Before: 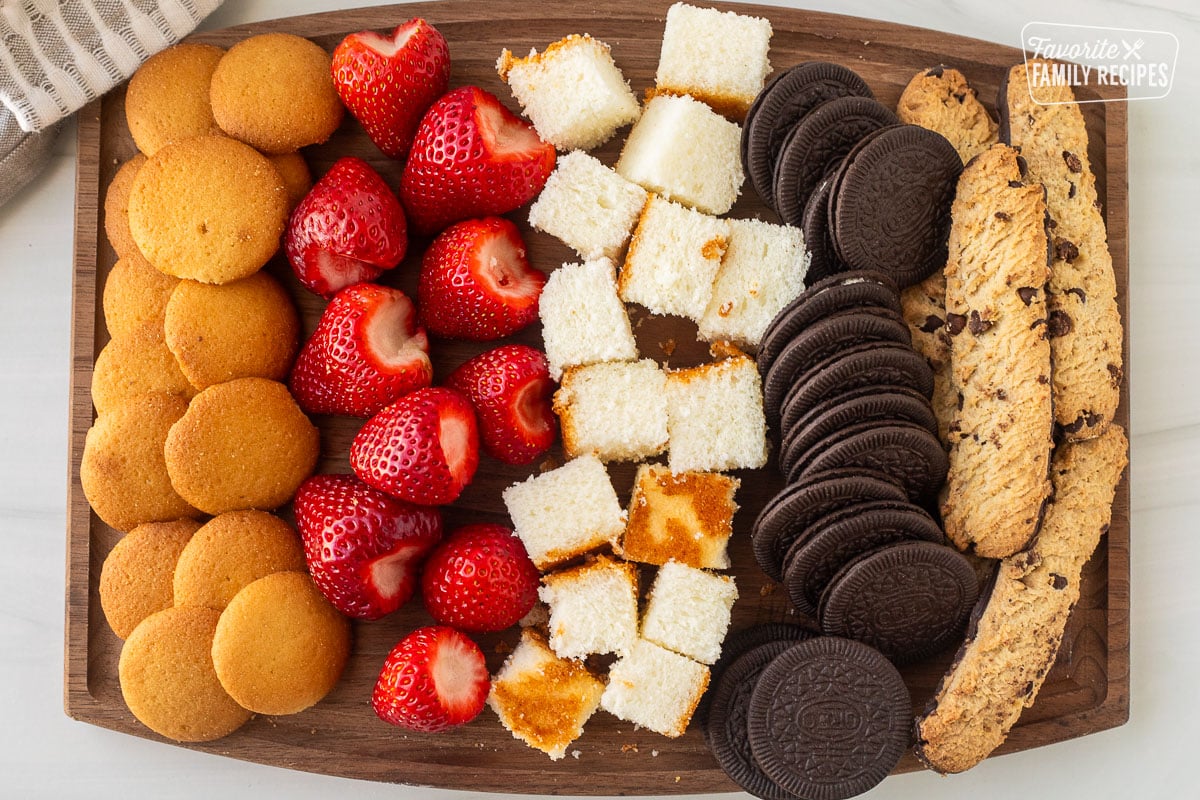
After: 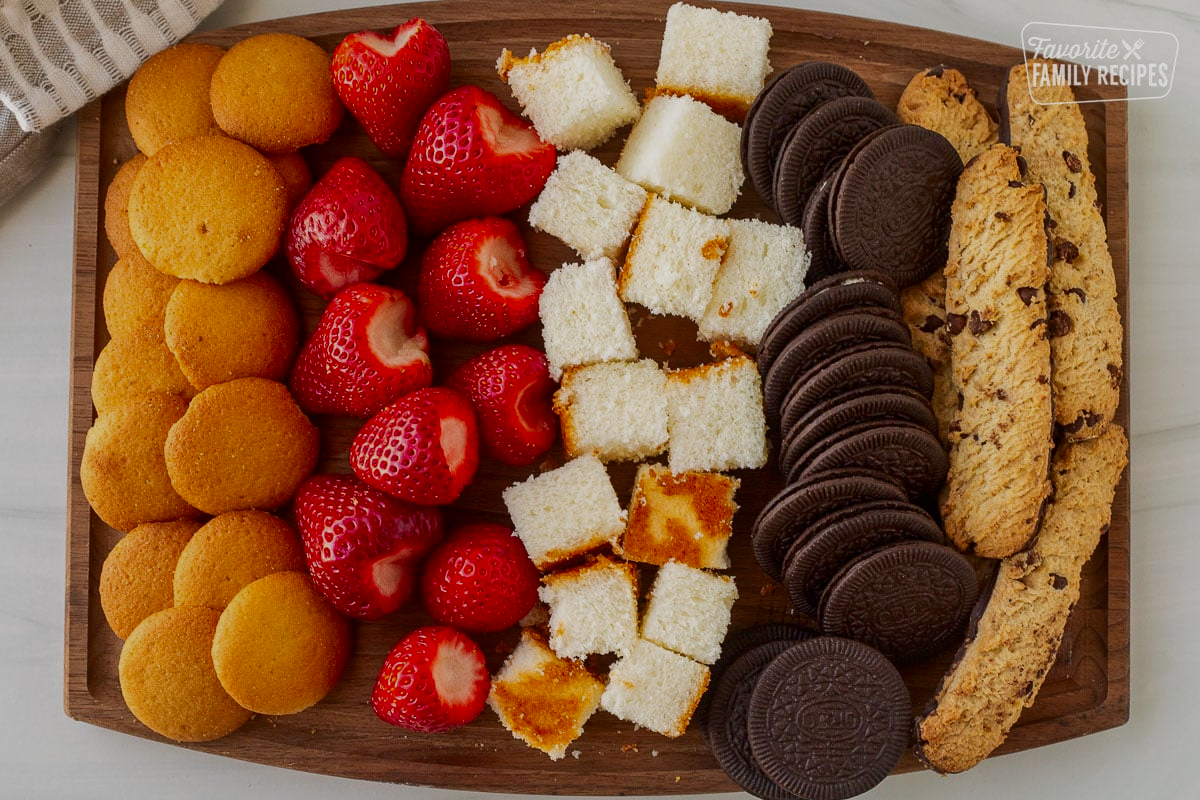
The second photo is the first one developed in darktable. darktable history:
contrast brightness saturation: contrast 0.07, brightness -0.14, saturation 0.11
tone equalizer: -8 EV 0.25 EV, -7 EV 0.417 EV, -6 EV 0.417 EV, -5 EV 0.25 EV, -3 EV -0.25 EV, -2 EV -0.417 EV, -1 EV -0.417 EV, +0 EV -0.25 EV, edges refinement/feathering 500, mask exposure compensation -1.57 EV, preserve details guided filter
